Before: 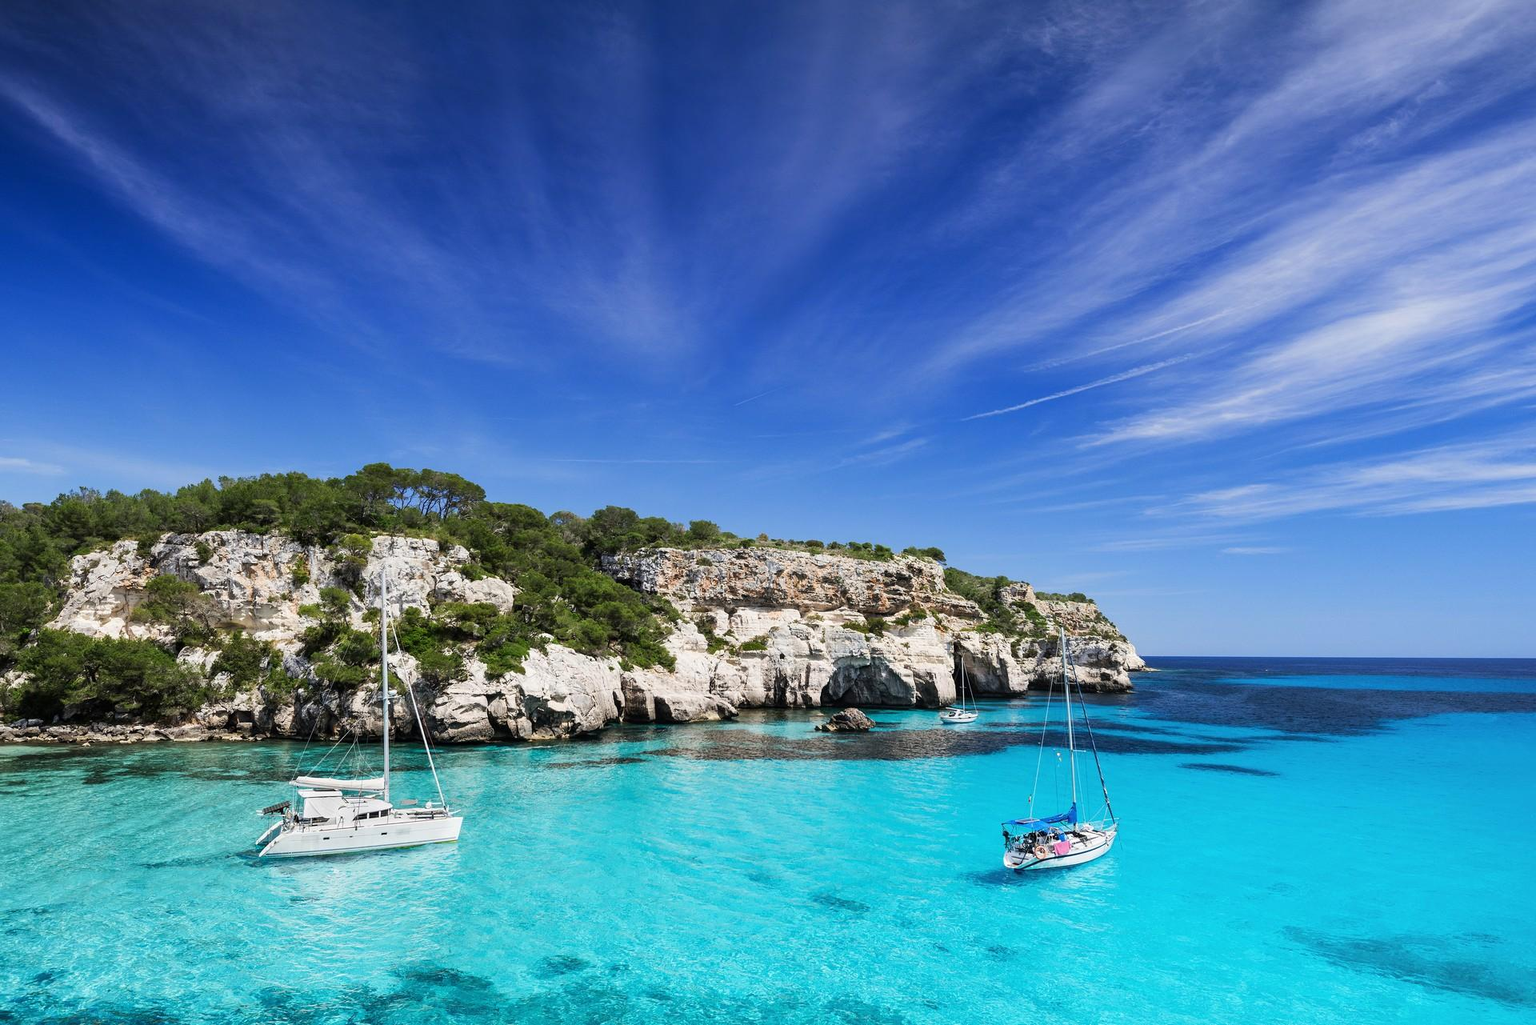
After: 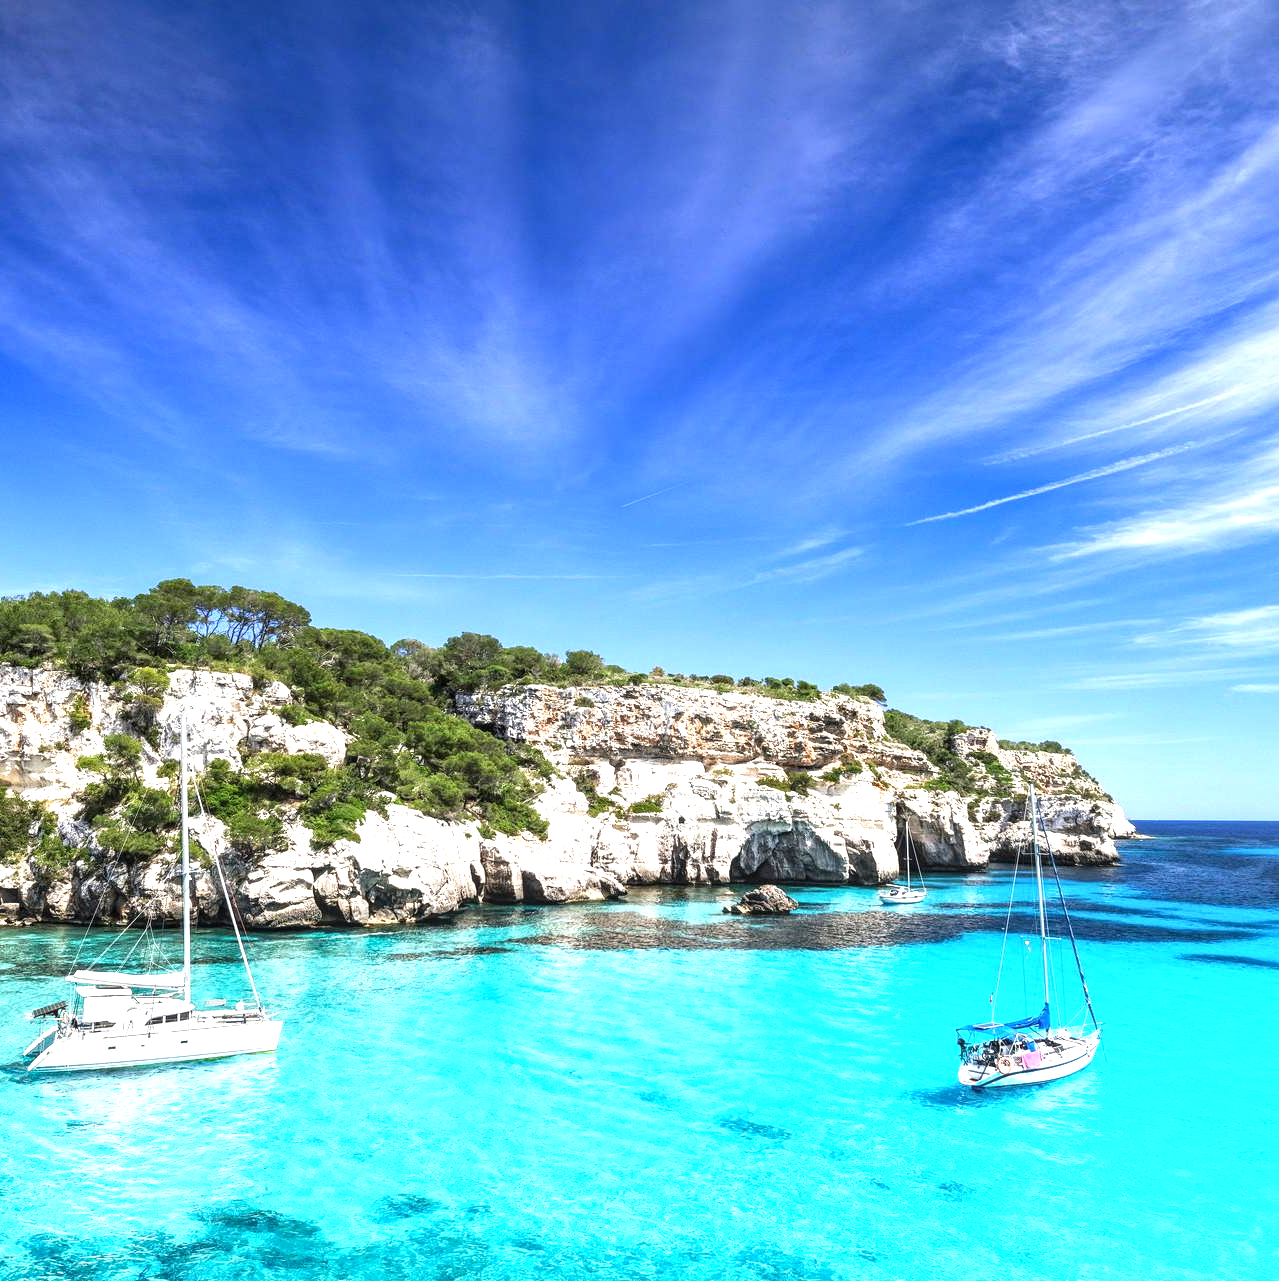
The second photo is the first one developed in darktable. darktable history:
local contrast: on, module defaults
crop and rotate: left 15.455%, right 17.898%
exposure: black level correction 0, exposure 1.105 EV, compensate highlight preservation false
